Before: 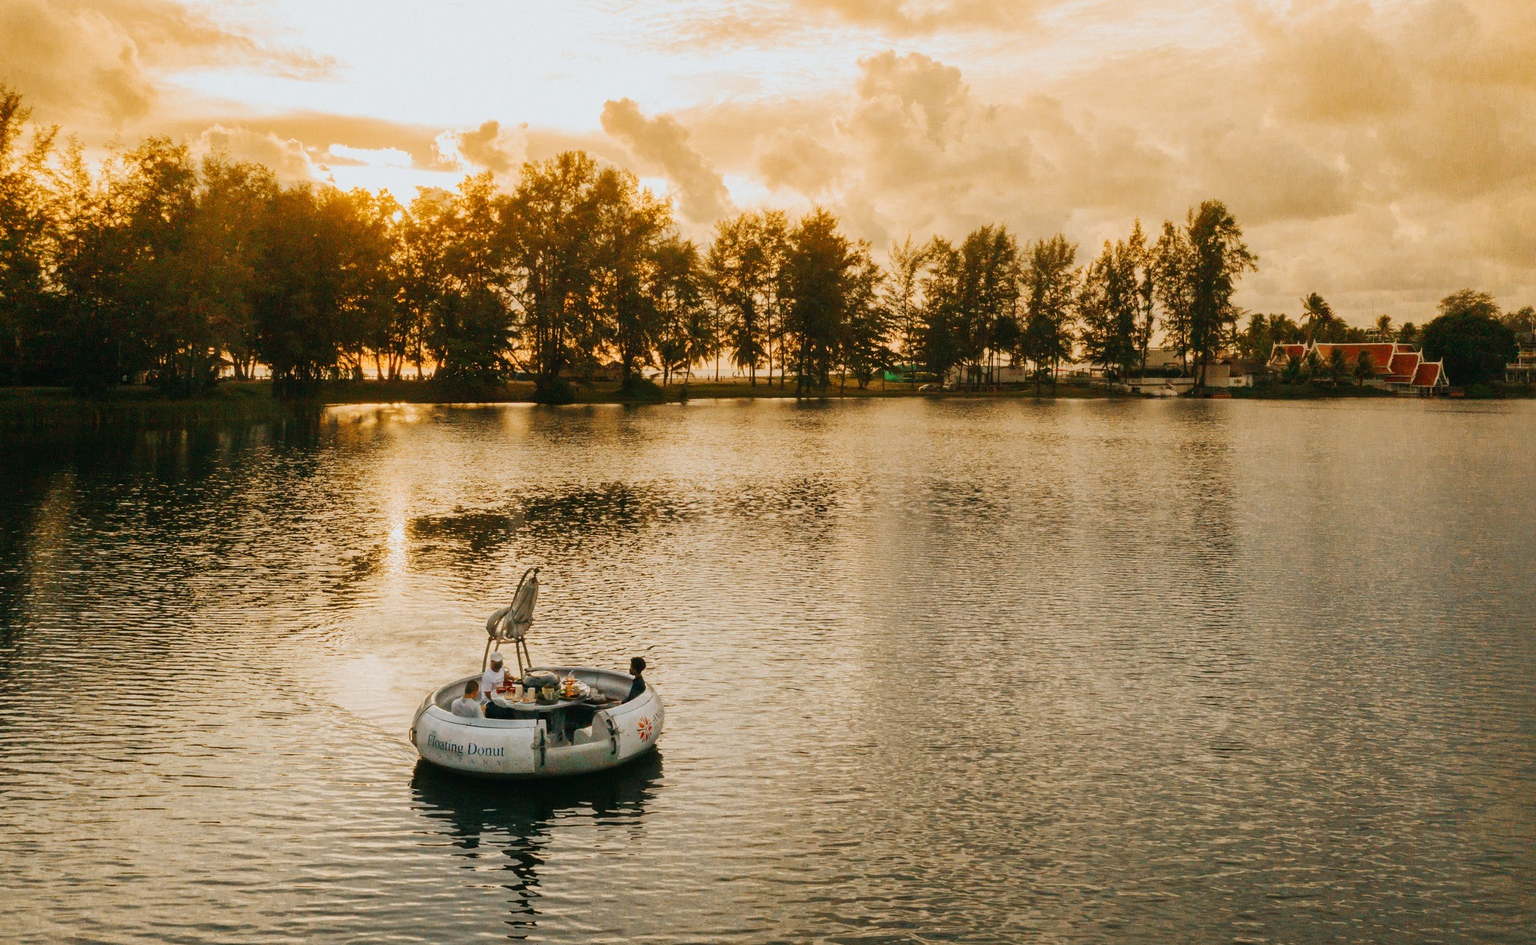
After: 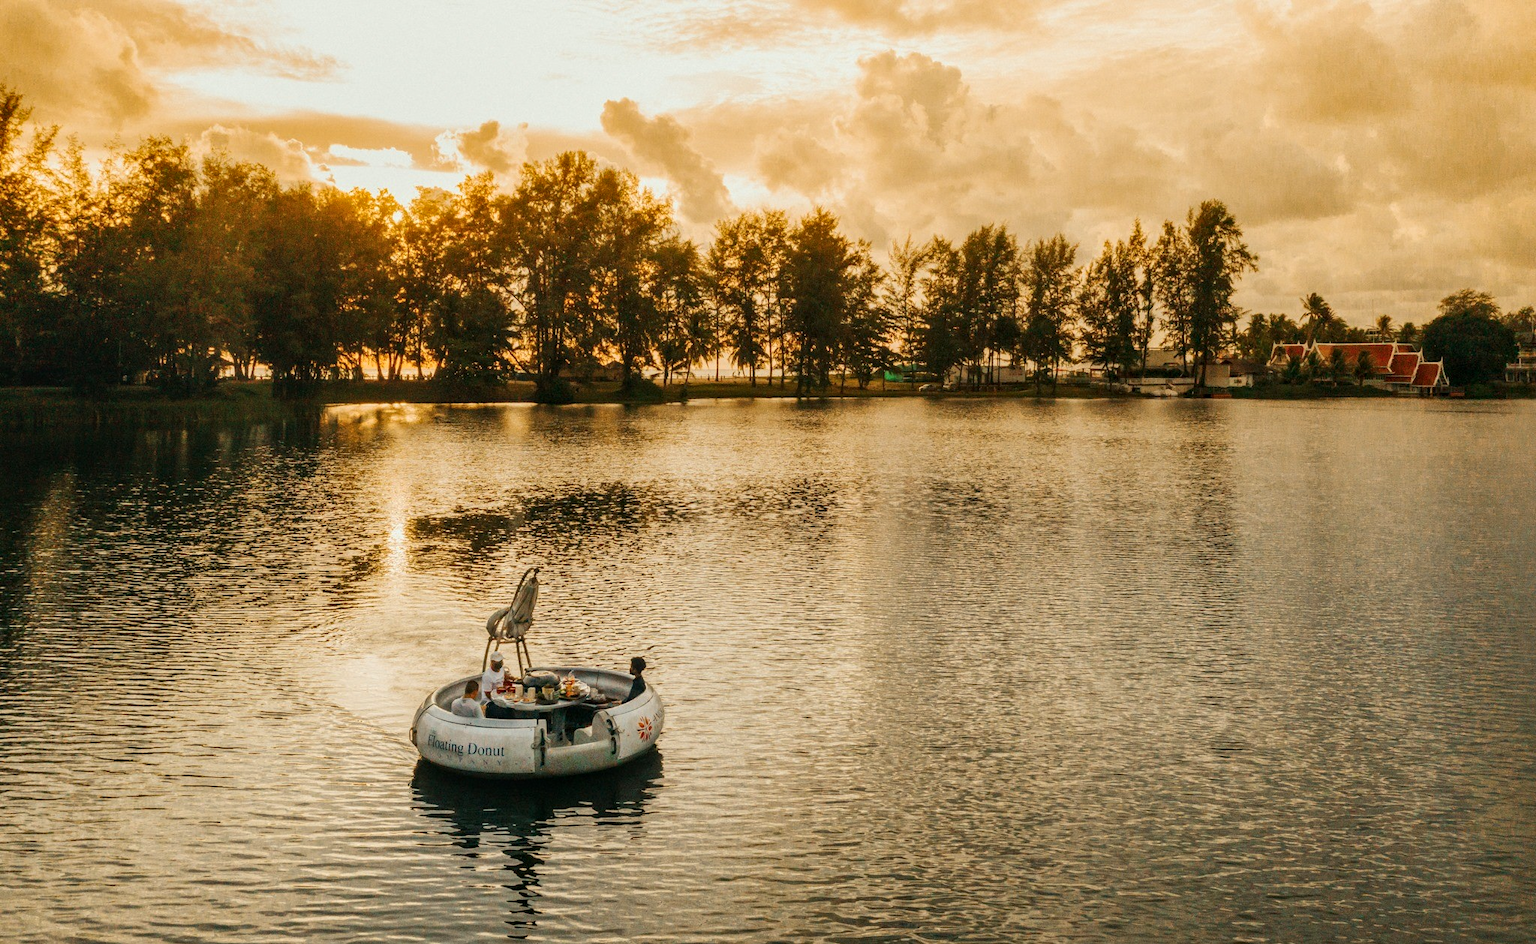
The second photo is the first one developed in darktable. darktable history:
color balance rgb: highlights gain › luminance 5.924%, highlights gain › chroma 2.523%, highlights gain › hue 89.95°, perceptual saturation grading › global saturation -0.006%, global vibrance 9.616%
local contrast: on, module defaults
